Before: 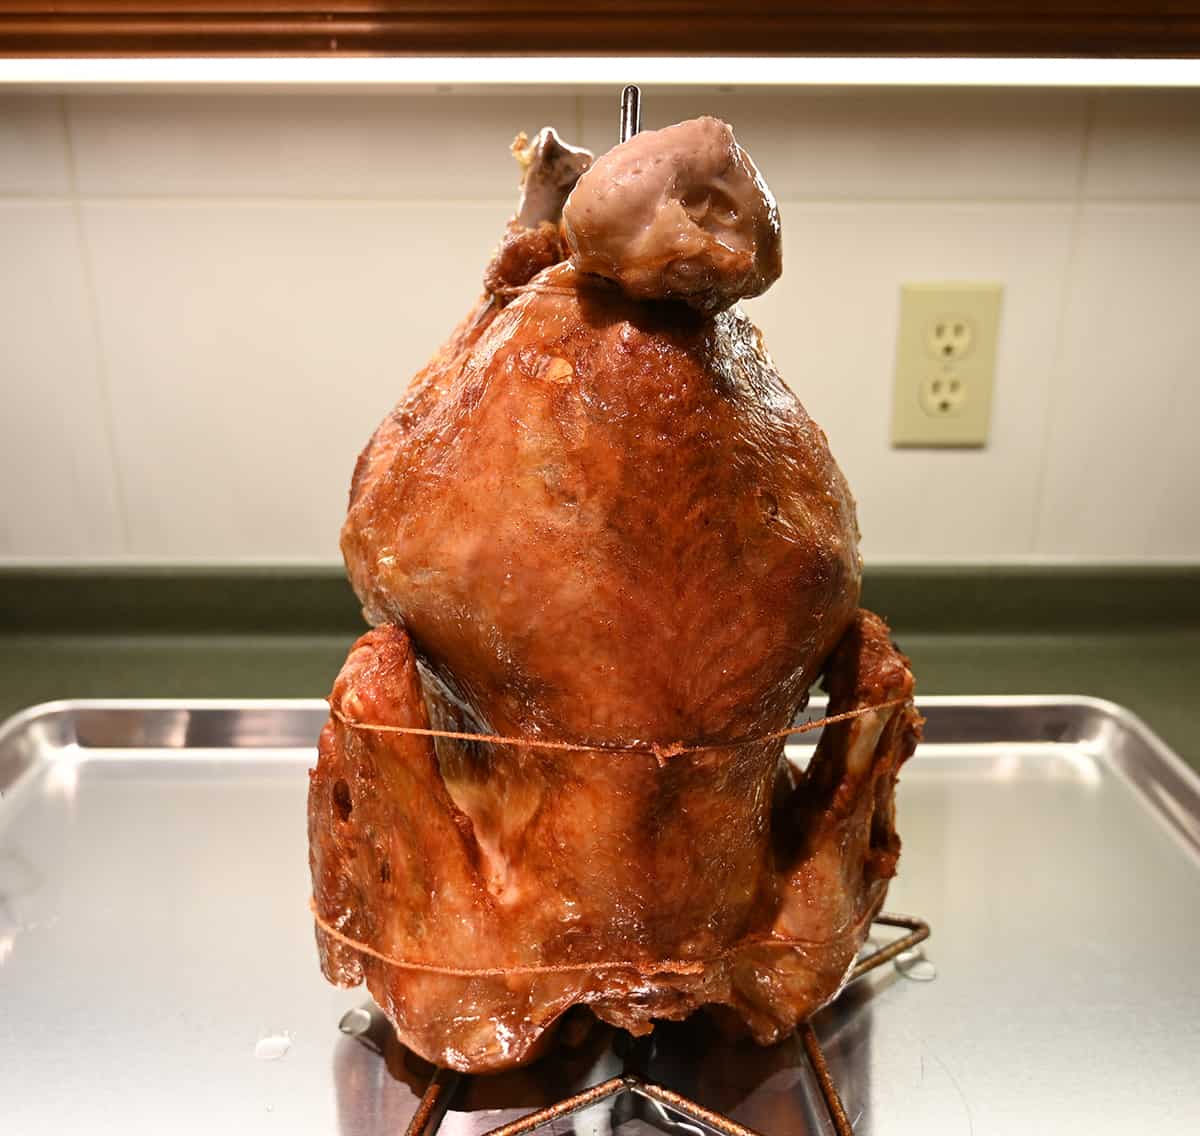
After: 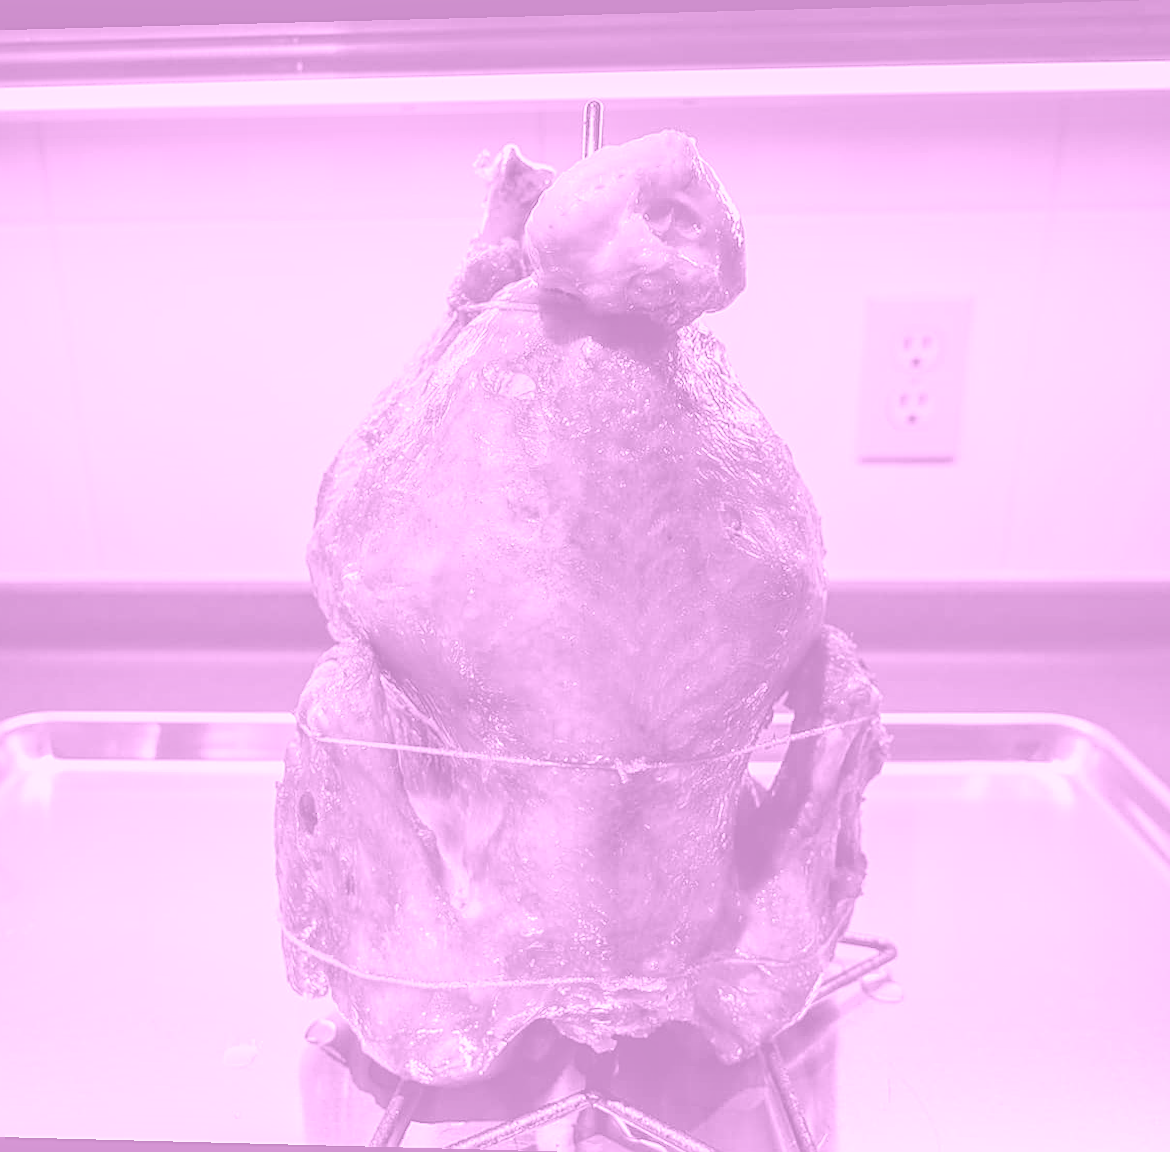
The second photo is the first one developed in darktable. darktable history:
sharpen: on, module defaults
rotate and perspective: lens shift (horizontal) -0.055, automatic cropping off
exposure: compensate highlight preservation false
local contrast: detail 154%
crop and rotate: left 1.774%, right 0.633%, bottom 1.28%
colorize: hue 331.2°, saturation 75%, source mix 30.28%, lightness 70.52%, version 1
